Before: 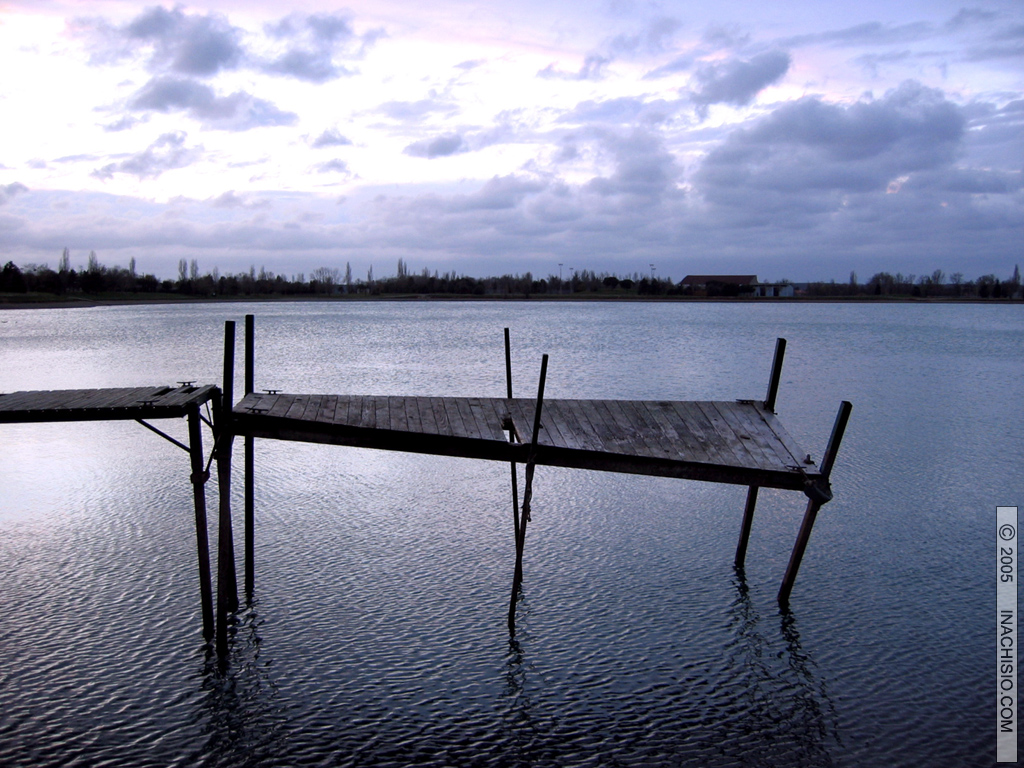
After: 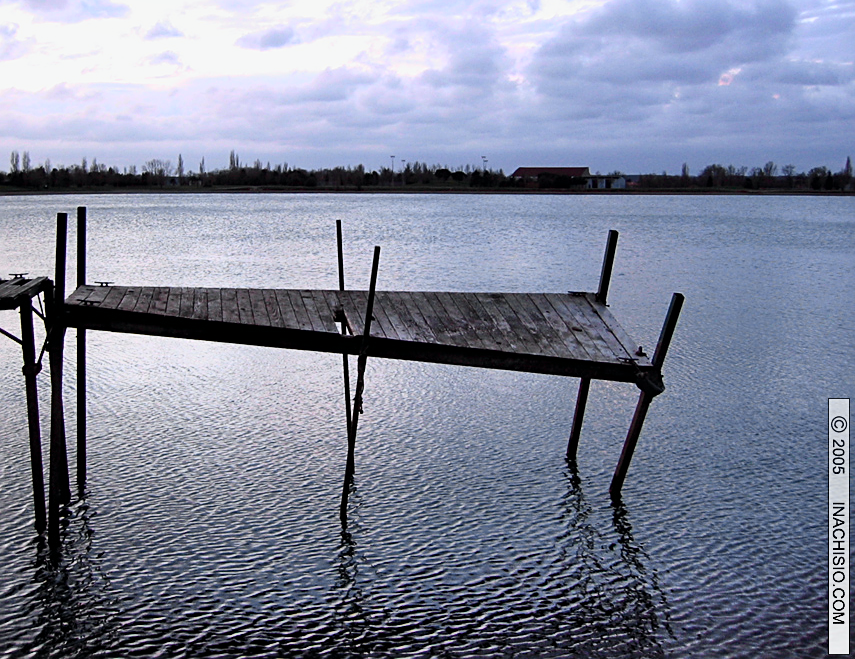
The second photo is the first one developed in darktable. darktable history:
tone curve: curves: ch0 [(0, 0) (0.131, 0.116) (0.316, 0.345) (0.501, 0.584) (0.629, 0.732) (0.812, 0.888) (1, 0.974)]; ch1 [(0, 0) (0.366, 0.367) (0.475, 0.462) (0.494, 0.496) (0.504, 0.499) (0.553, 0.584) (1, 1)]; ch2 [(0, 0) (0.333, 0.346) (0.375, 0.375) (0.424, 0.43) (0.476, 0.492) (0.502, 0.502) (0.533, 0.556) (0.566, 0.599) (0.614, 0.653) (1, 1)], color space Lab, independent channels, preserve colors none
shadows and highlights: shadows 76.24, highlights -23.39, highlights color adjustment 56.04%, soften with gaussian
crop: left 16.444%, top 14.071%
sharpen: amount 0.489
